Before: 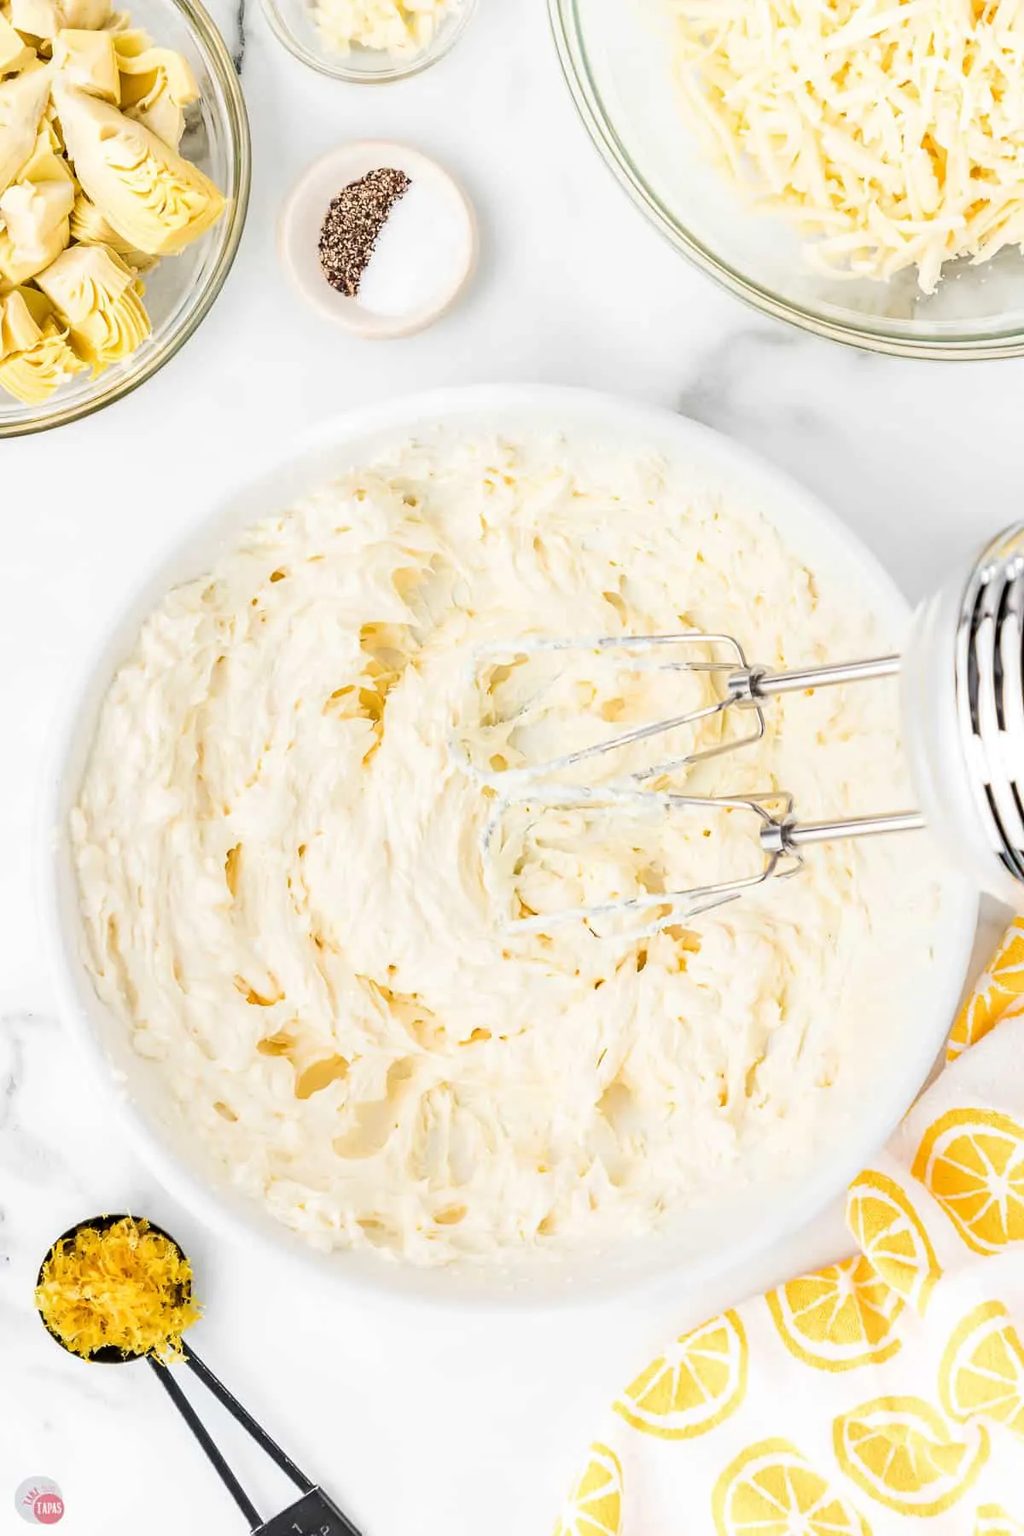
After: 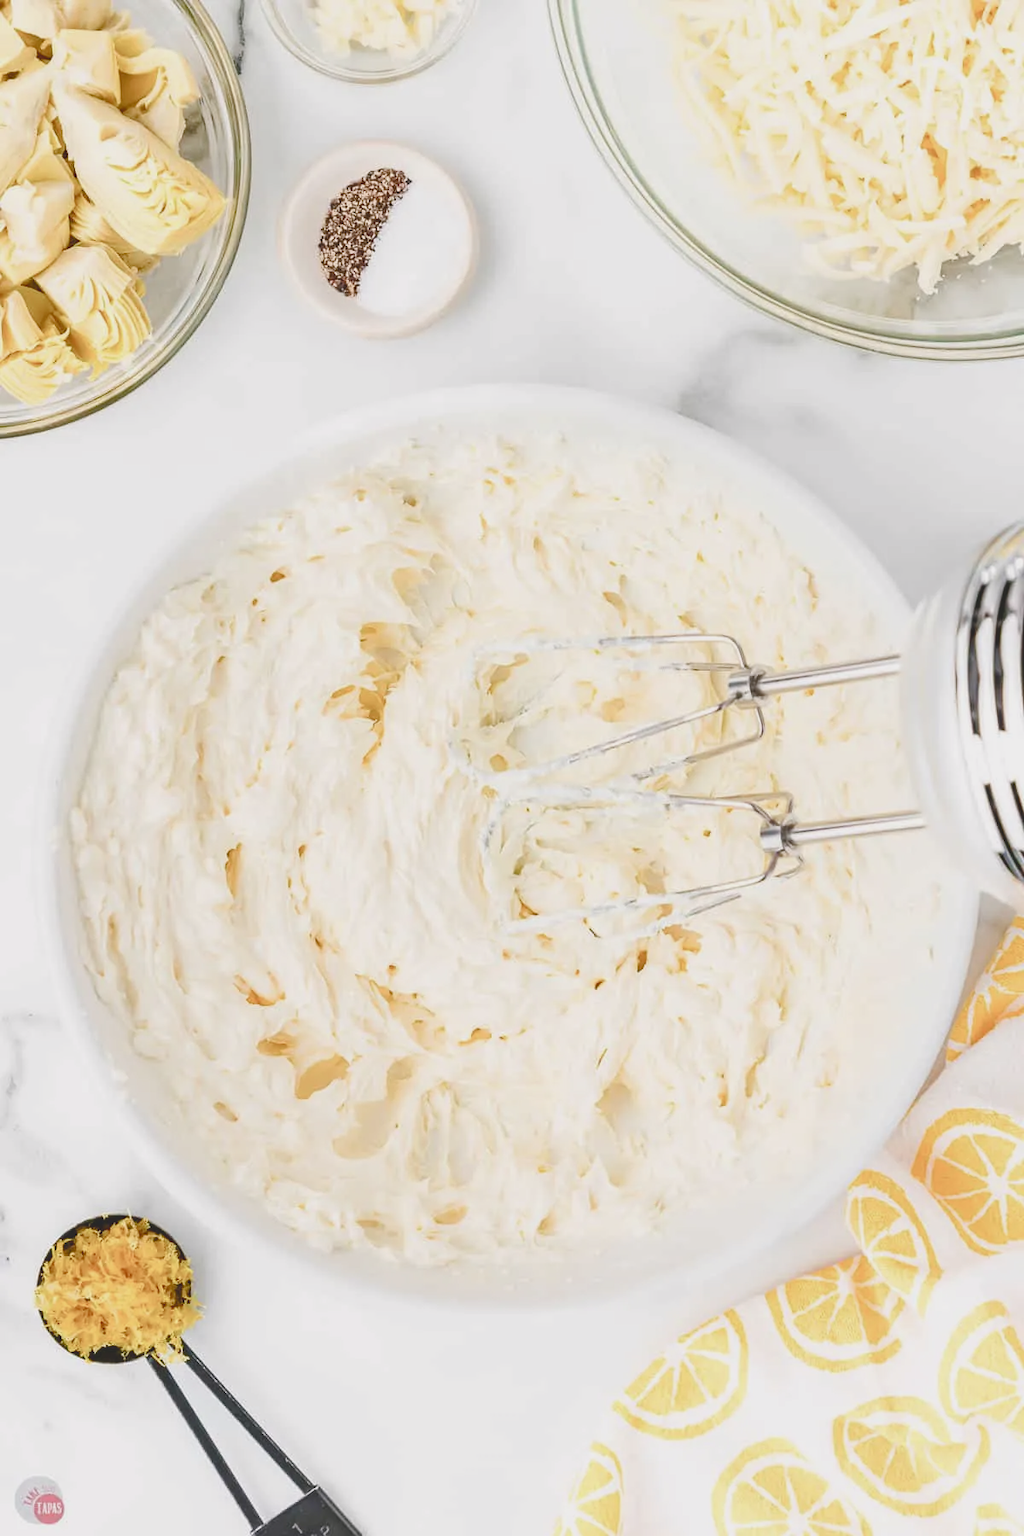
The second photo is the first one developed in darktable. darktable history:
exposure: black level correction -0.015, compensate highlight preservation false
color balance rgb: shadows lift › chroma 1%, shadows lift › hue 113°, highlights gain › chroma 0.2%, highlights gain › hue 333°, perceptual saturation grading › global saturation 20%, perceptual saturation grading › highlights -50%, perceptual saturation grading › shadows 25%, contrast -10%
